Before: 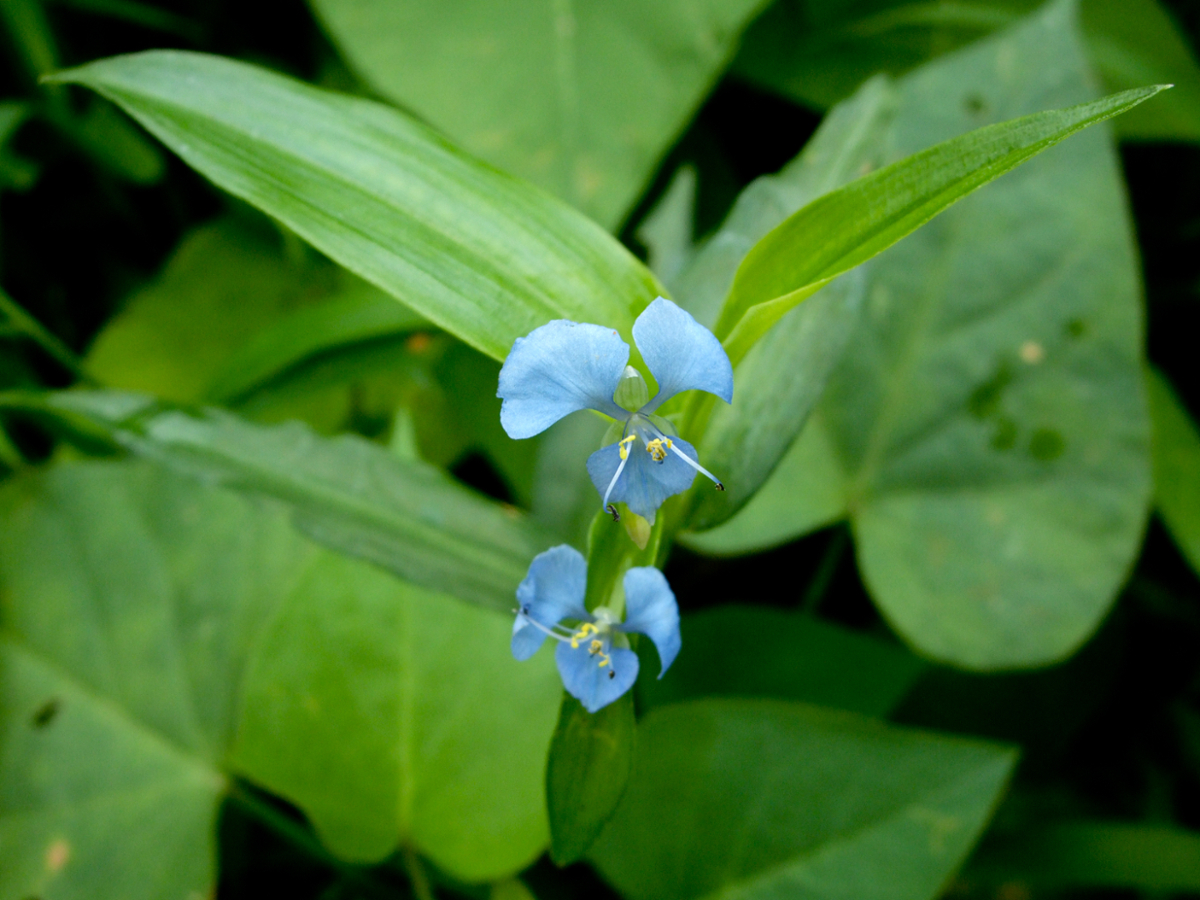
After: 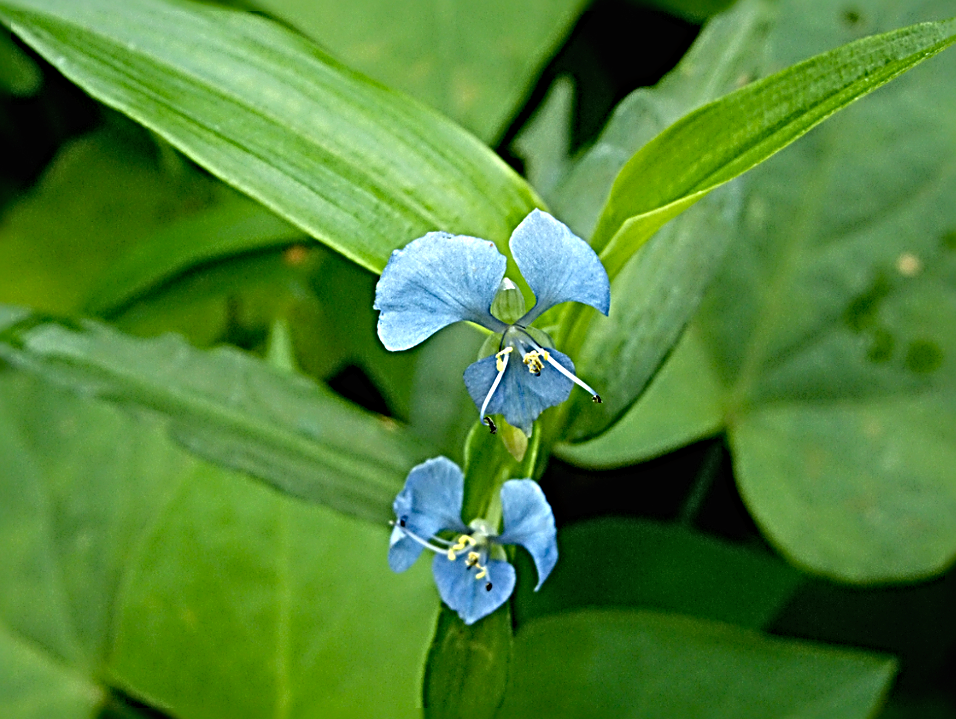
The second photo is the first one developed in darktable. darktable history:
haze removal: compatibility mode true, adaptive false
exposure: black level correction -0.001, exposure 0.08 EV, compensate highlight preservation false
crop and rotate: left 10.31%, top 9.837%, right 9.979%, bottom 10.233%
sharpen: radius 4.036, amount 1.989
